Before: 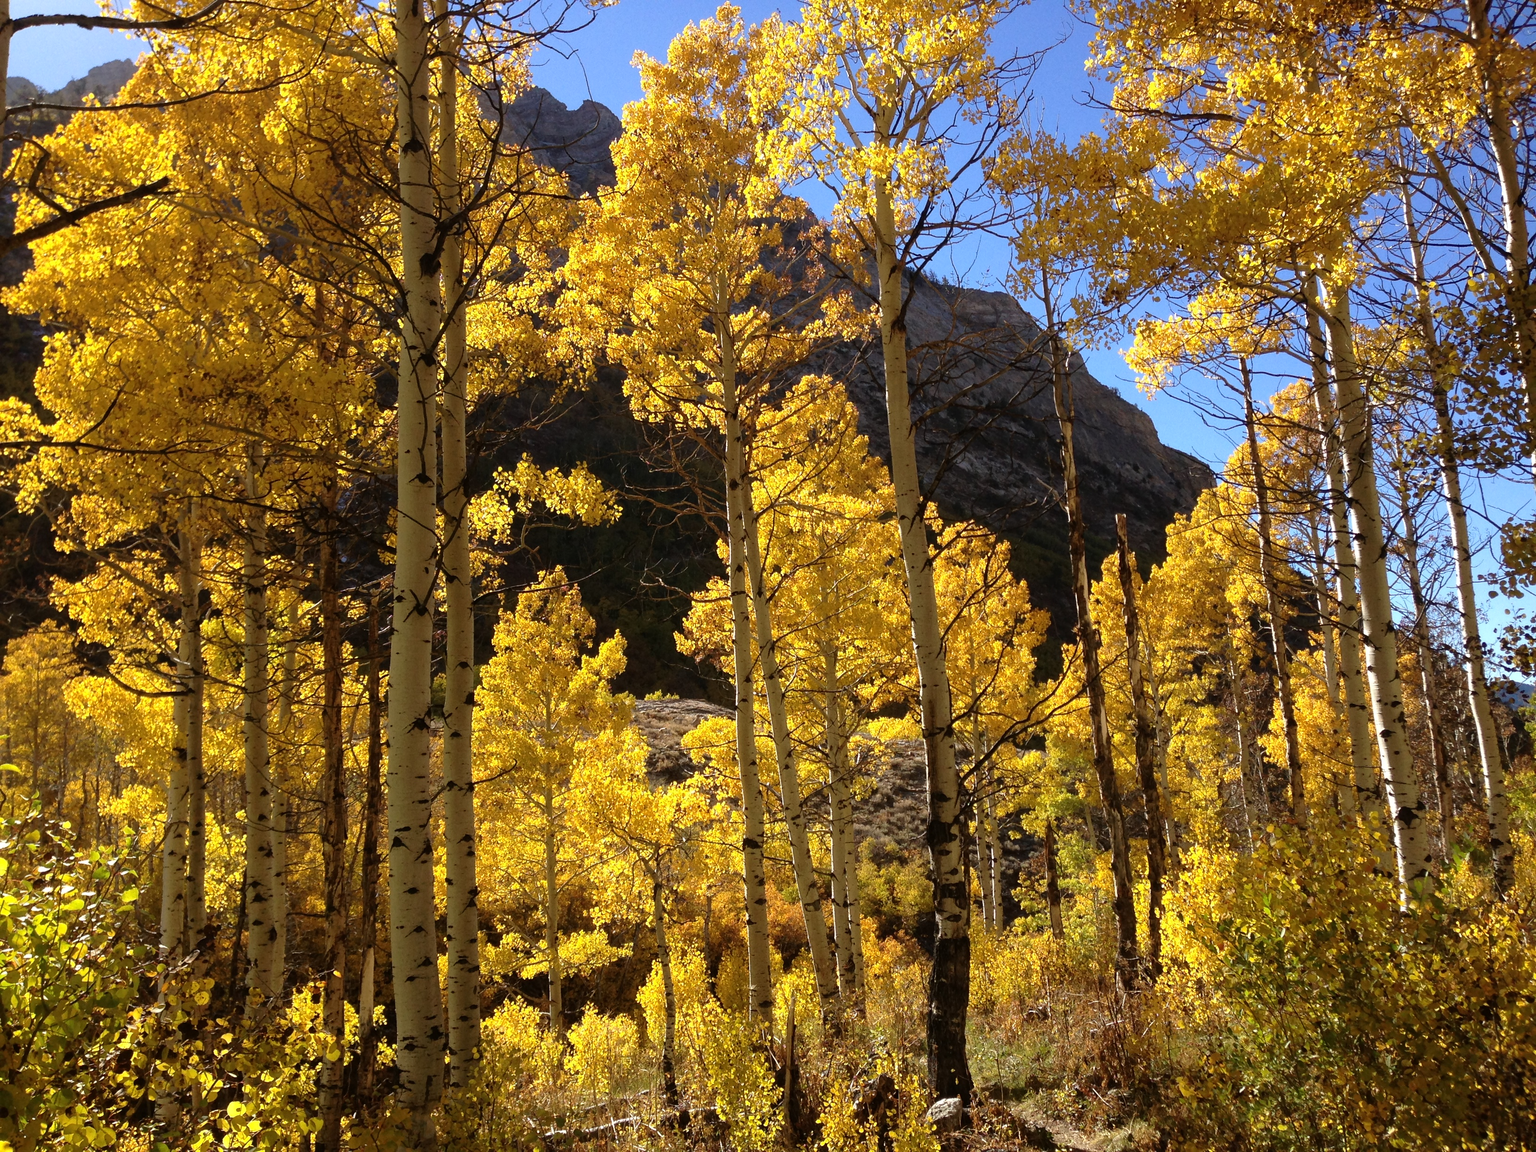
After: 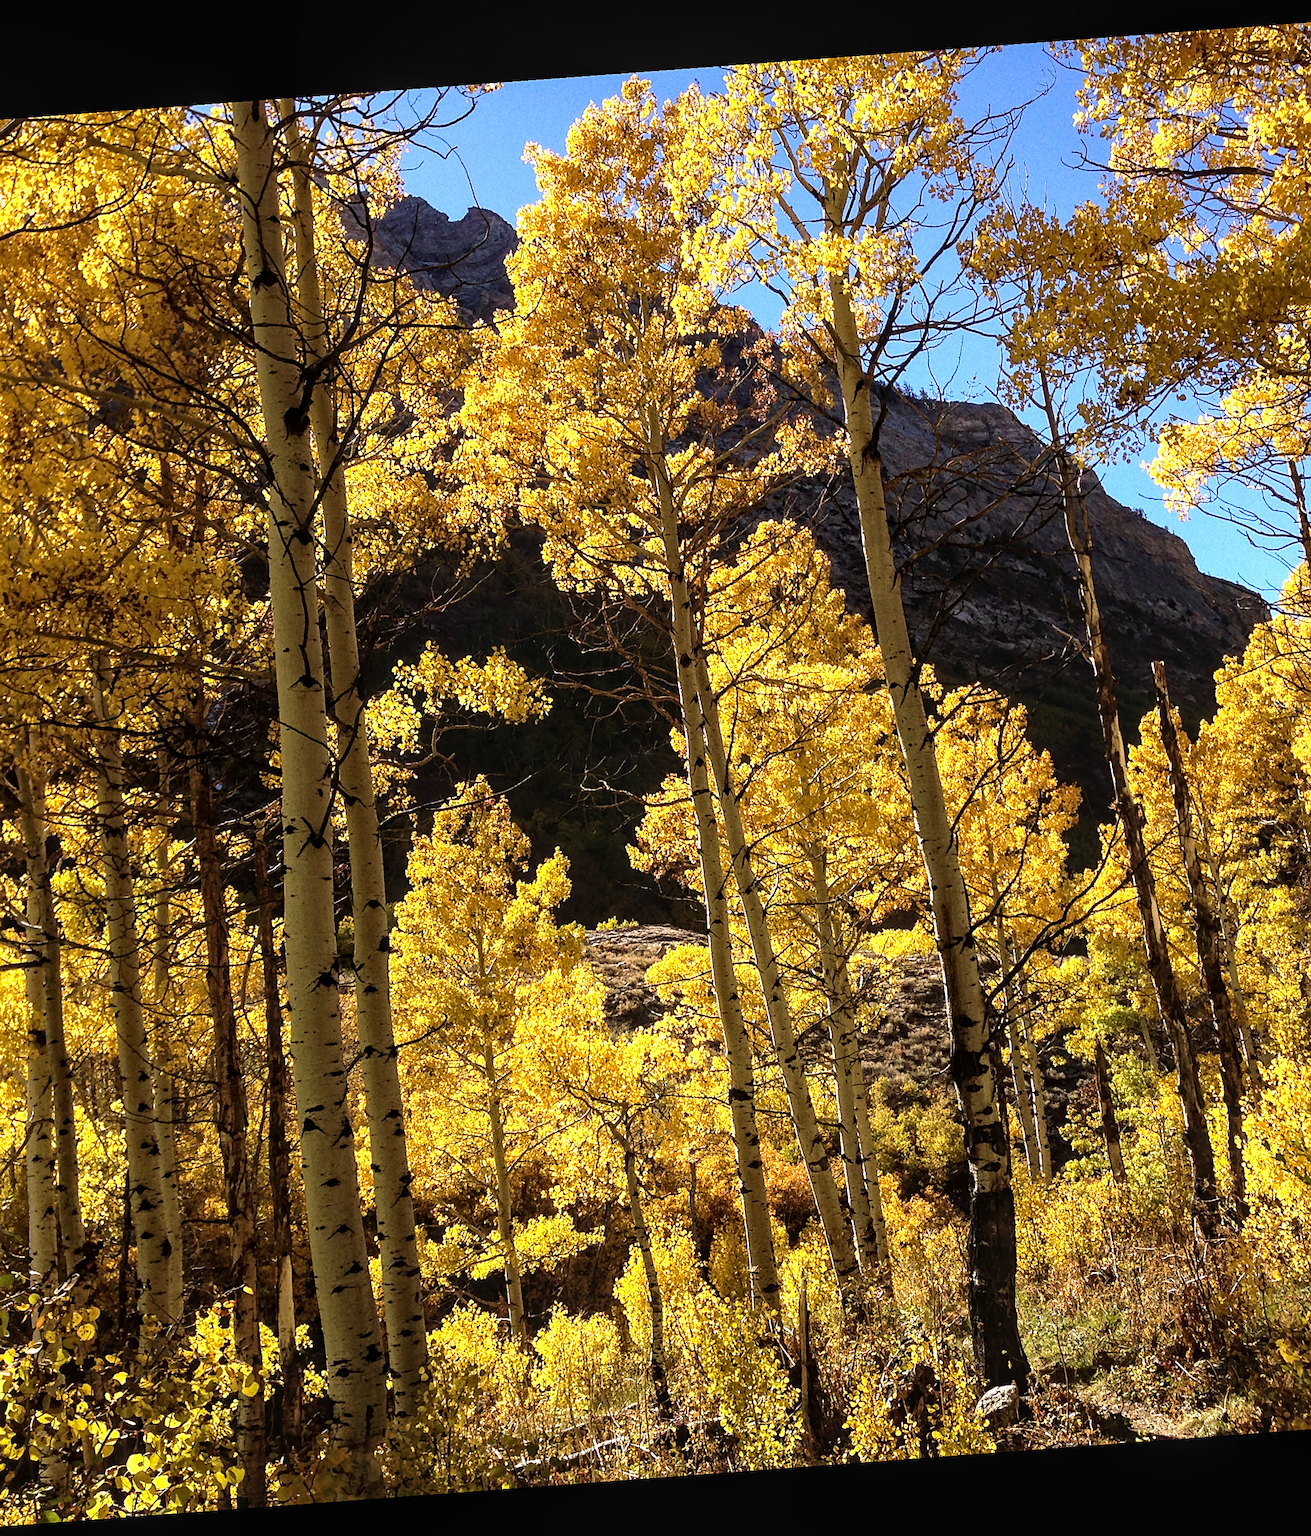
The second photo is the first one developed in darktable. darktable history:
haze removal: compatibility mode true, adaptive false
local contrast: on, module defaults
sharpen: on, module defaults
tone equalizer: -8 EV -0.75 EV, -7 EV -0.7 EV, -6 EV -0.6 EV, -5 EV -0.4 EV, -3 EV 0.4 EV, -2 EV 0.6 EV, -1 EV 0.7 EV, +0 EV 0.75 EV, edges refinement/feathering 500, mask exposure compensation -1.57 EV, preserve details no
velvia: on, module defaults
rotate and perspective: rotation -4.25°, automatic cropping off
crop and rotate: left 12.673%, right 20.66%
